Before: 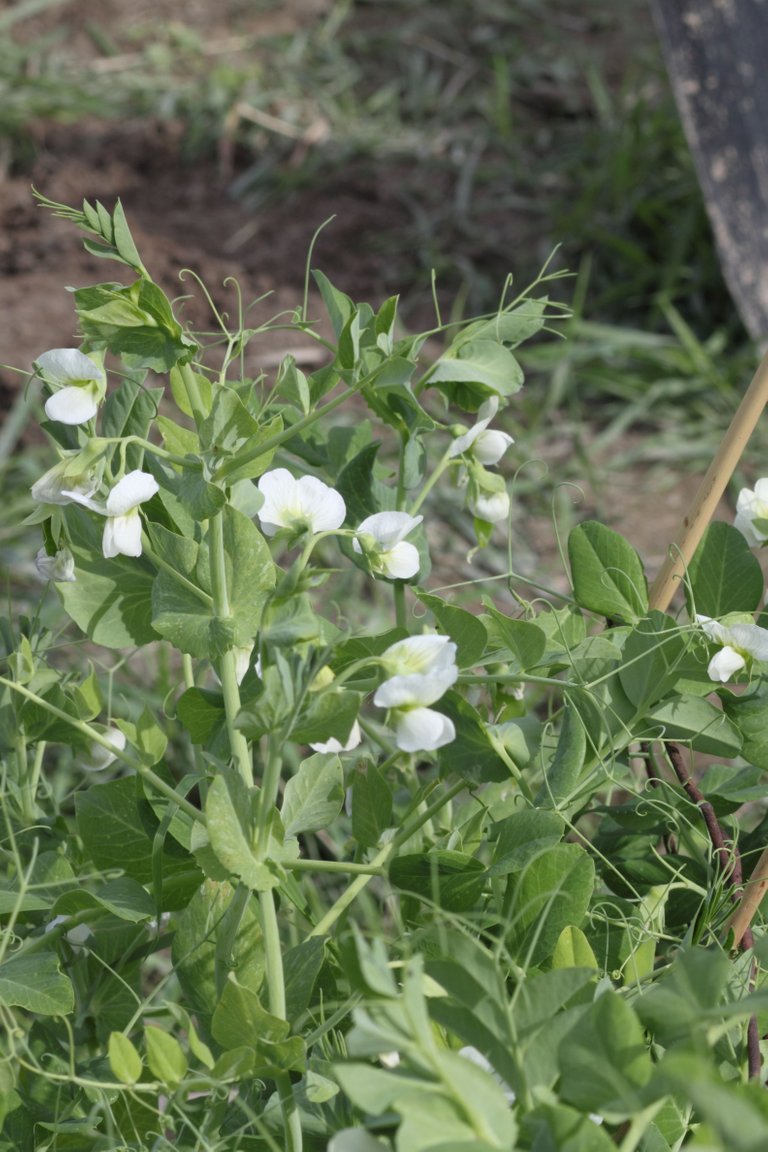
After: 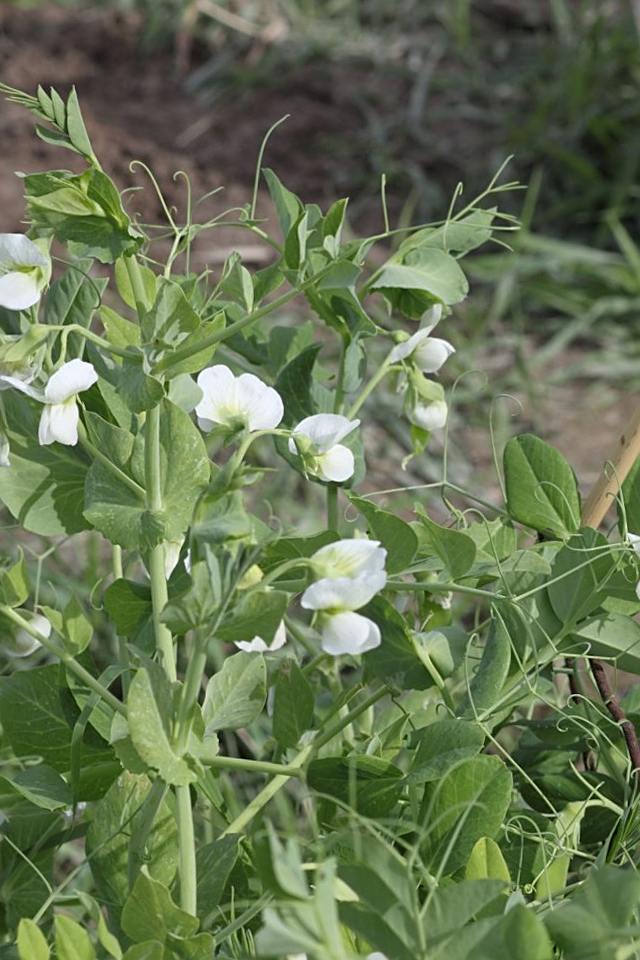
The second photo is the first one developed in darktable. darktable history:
shadows and highlights: shadows 36.32, highlights -28.08, soften with gaussian
crop and rotate: angle -3.1°, left 5.364%, top 5.221%, right 4.602%, bottom 4.765%
sharpen: on, module defaults
